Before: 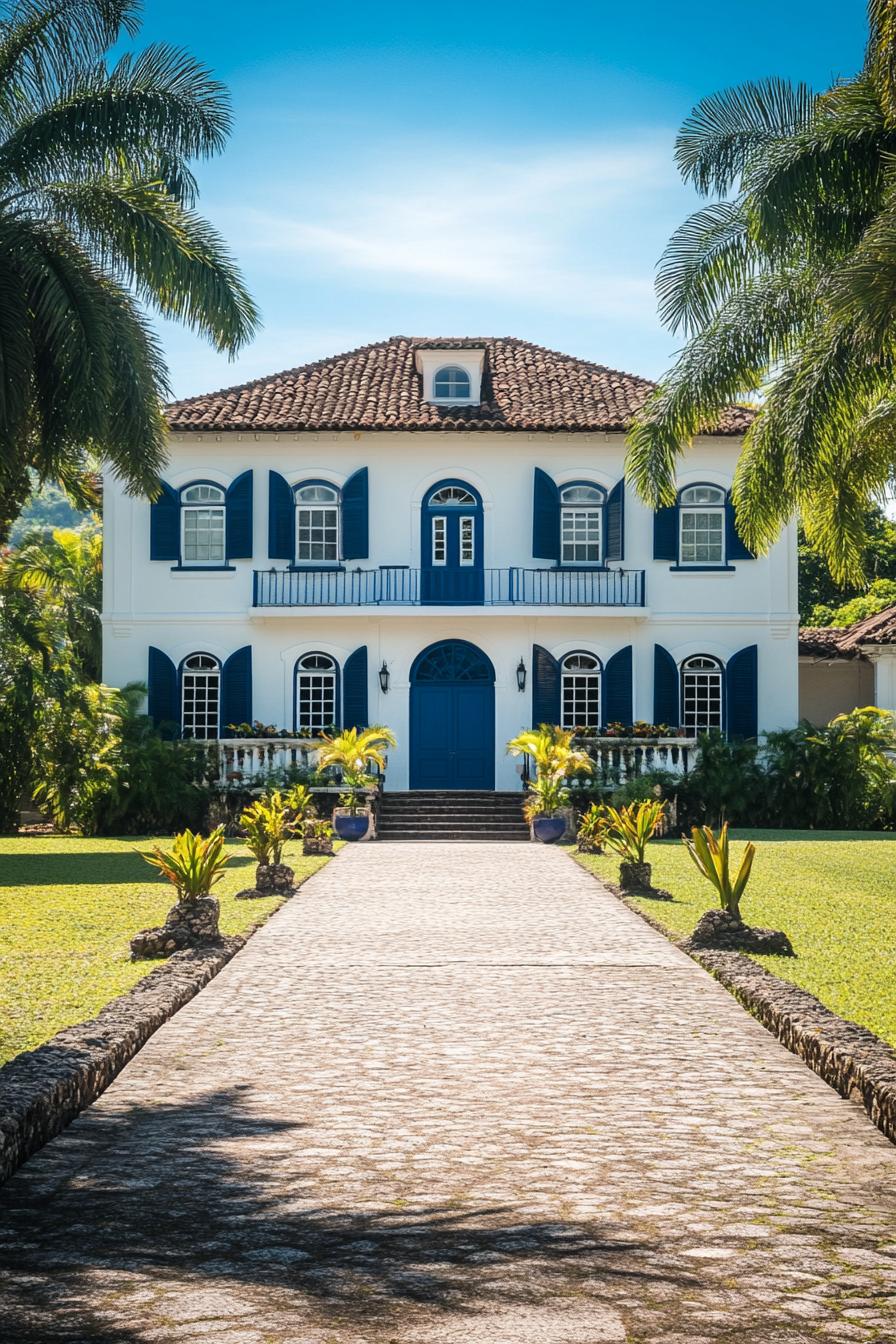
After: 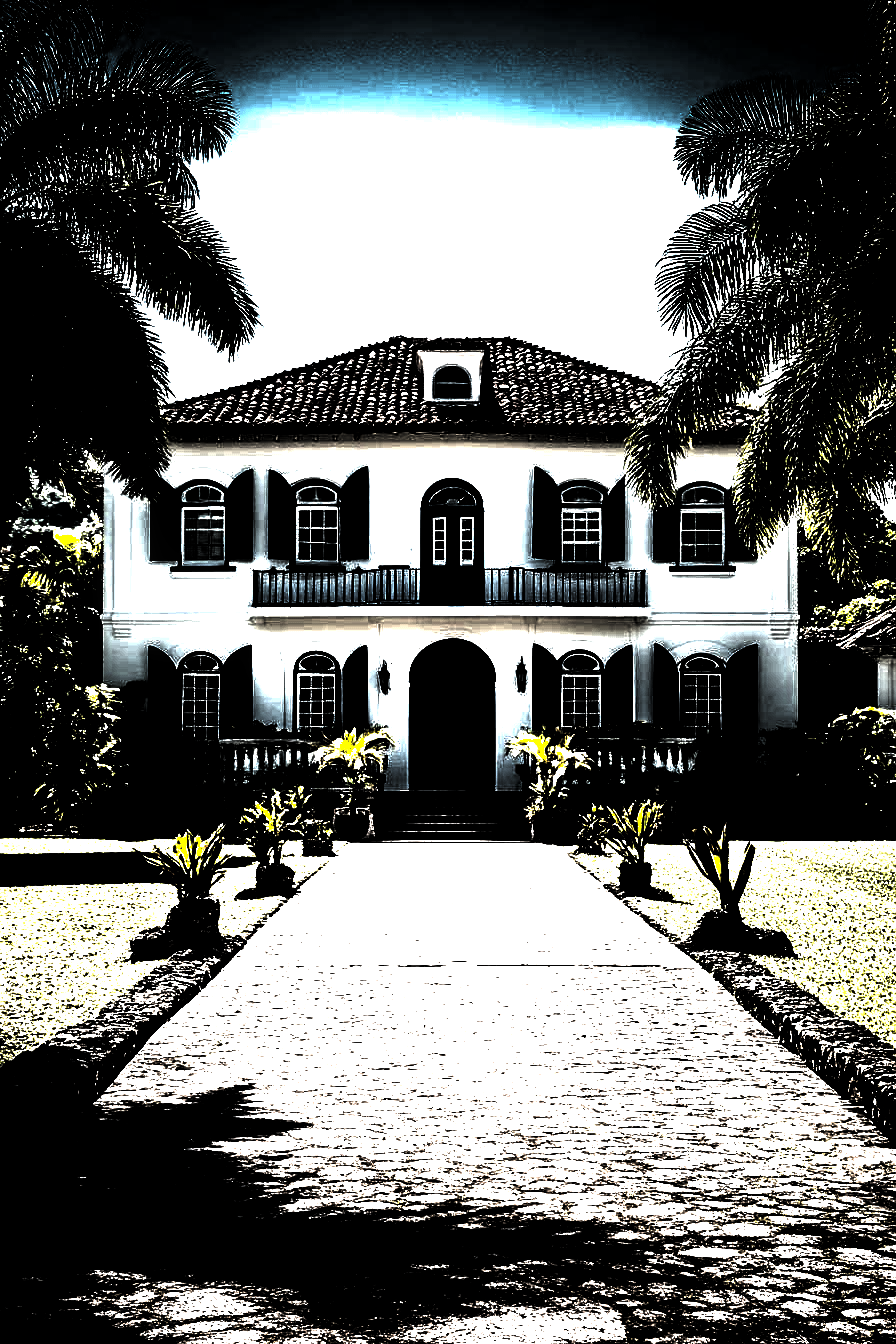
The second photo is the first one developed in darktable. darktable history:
tone equalizer: on, module defaults
exposure: black level correction 0, exposure 1.2 EV, compensate highlight preservation false
levels: levels [0.721, 0.937, 0.997]
local contrast: highlights 107%, shadows 100%, detail 120%, midtone range 0.2
